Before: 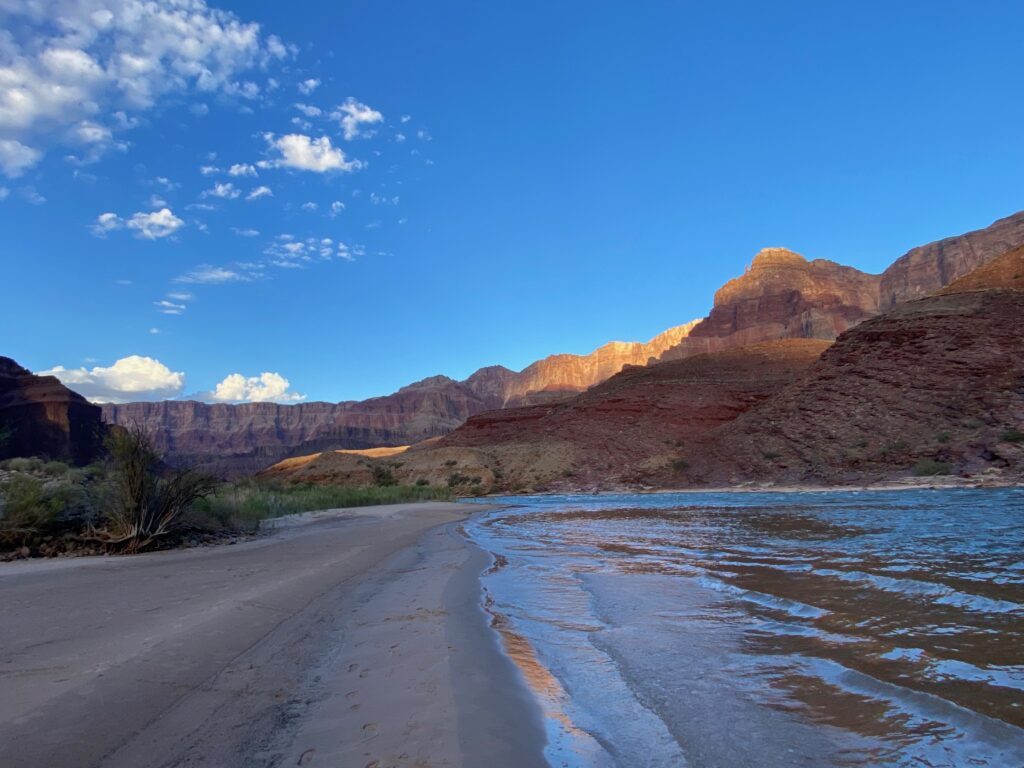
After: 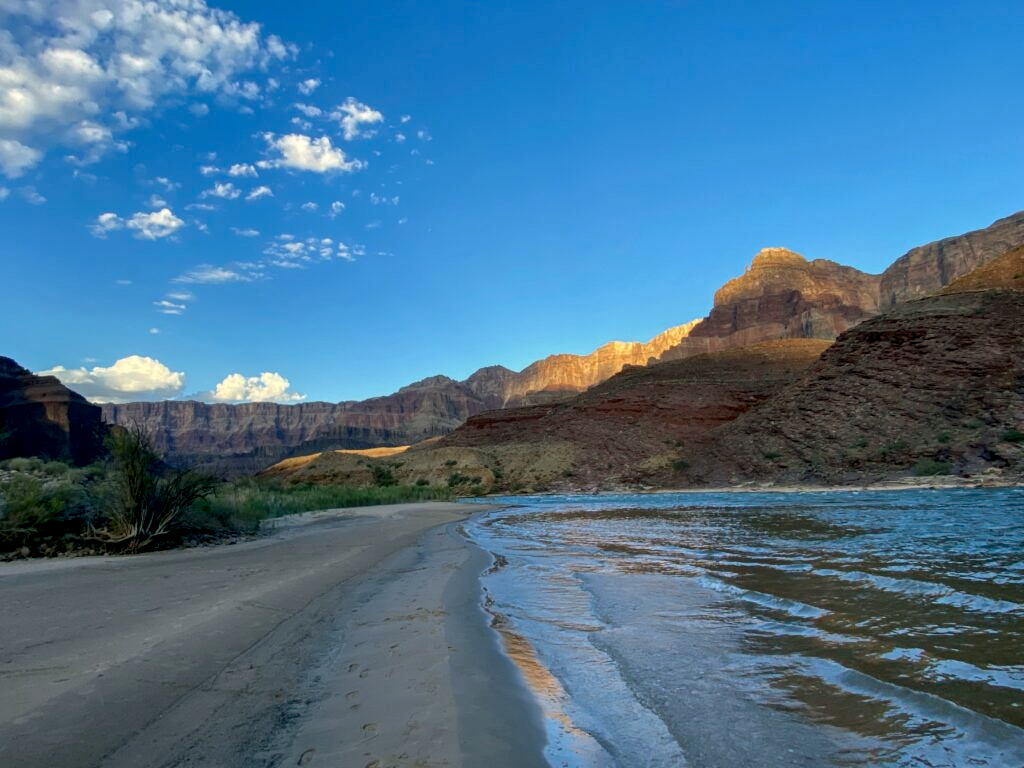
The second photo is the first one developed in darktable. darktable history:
color correction: highlights a* -0.482, highlights b* 9.48, shadows a* -9.48, shadows b* 0.803
local contrast: on, module defaults
